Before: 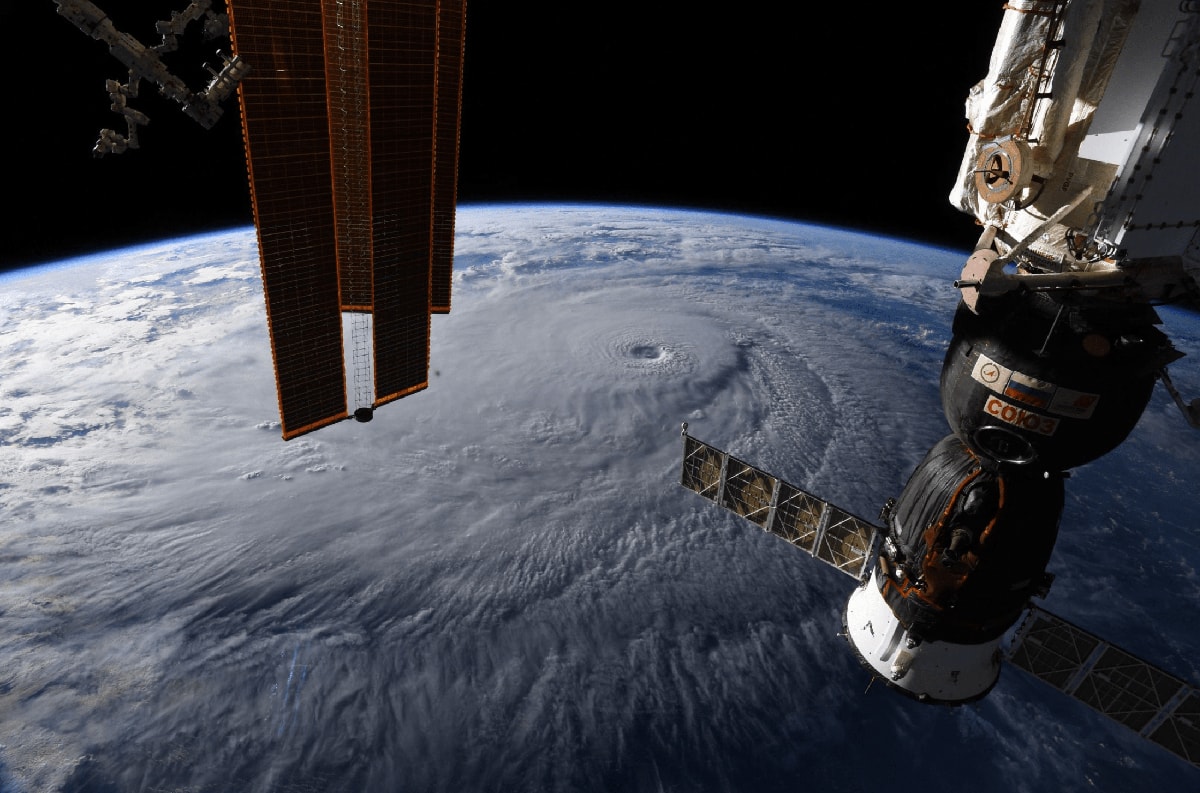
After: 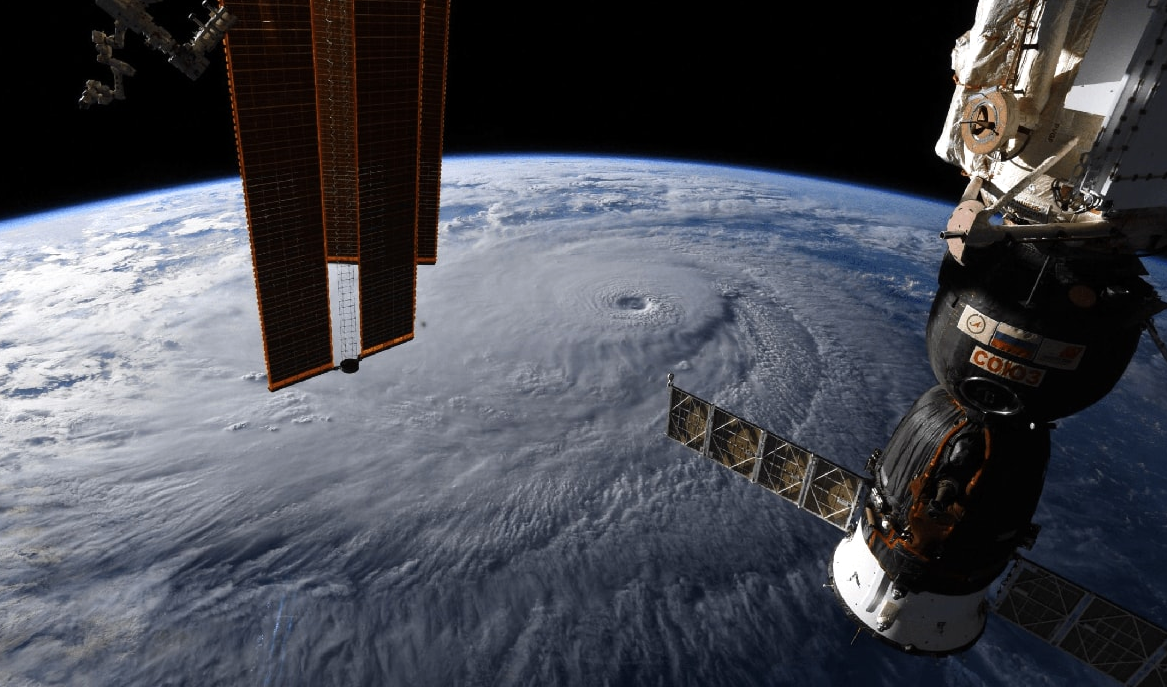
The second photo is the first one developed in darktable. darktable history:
crop: left 1.18%, top 6.196%, right 1.561%, bottom 7.164%
color balance rgb: power › hue 171.62°, highlights gain › luminance 9.602%, perceptual saturation grading › global saturation 0.131%
